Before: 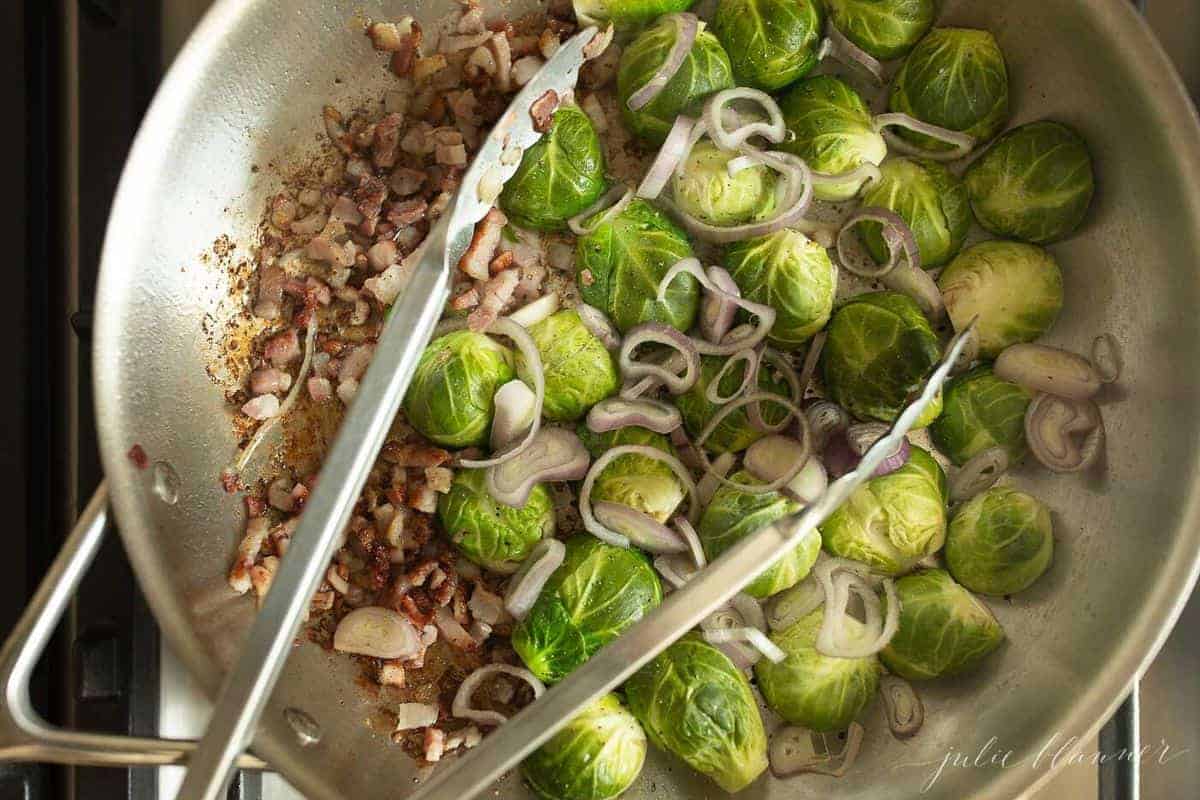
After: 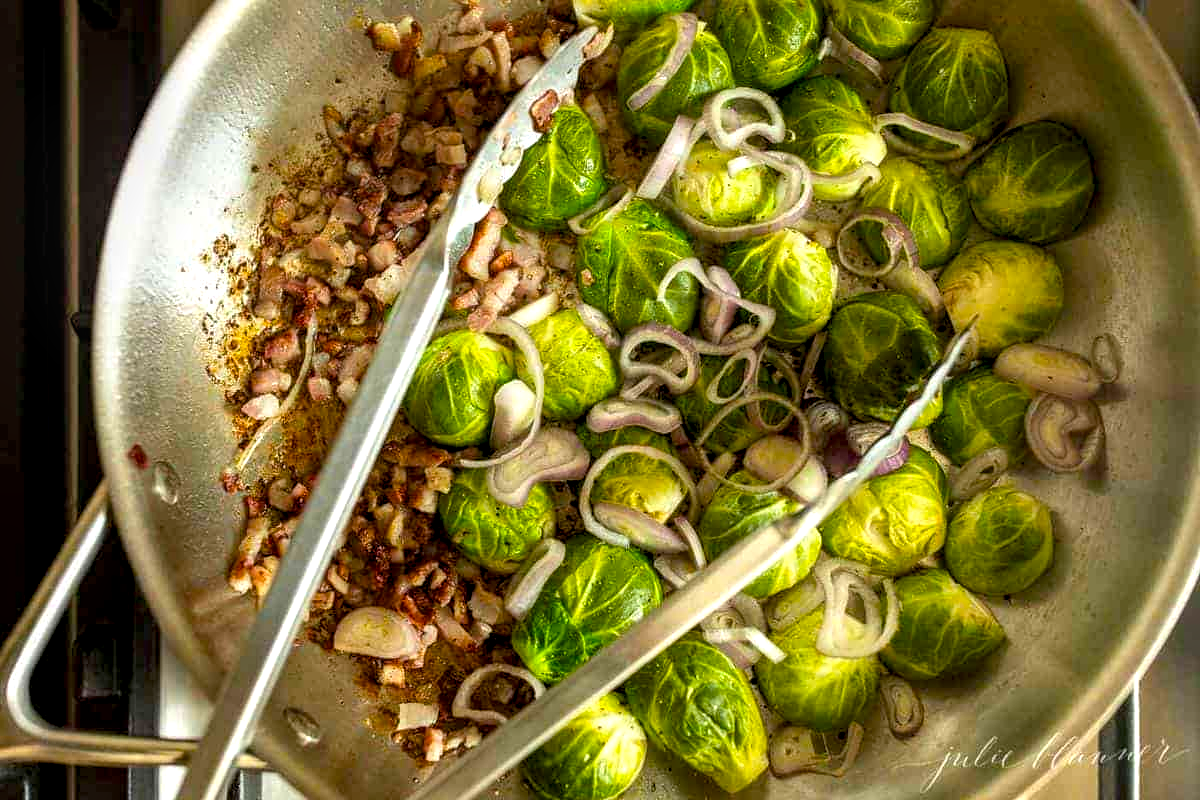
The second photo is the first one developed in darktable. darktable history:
local contrast: highlights 21%, detail 150%
exposure: exposure 0.202 EV, compensate highlight preservation false
color balance rgb: global offset › luminance -0.511%, perceptual saturation grading › global saturation 30.913%, global vibrance 20%
